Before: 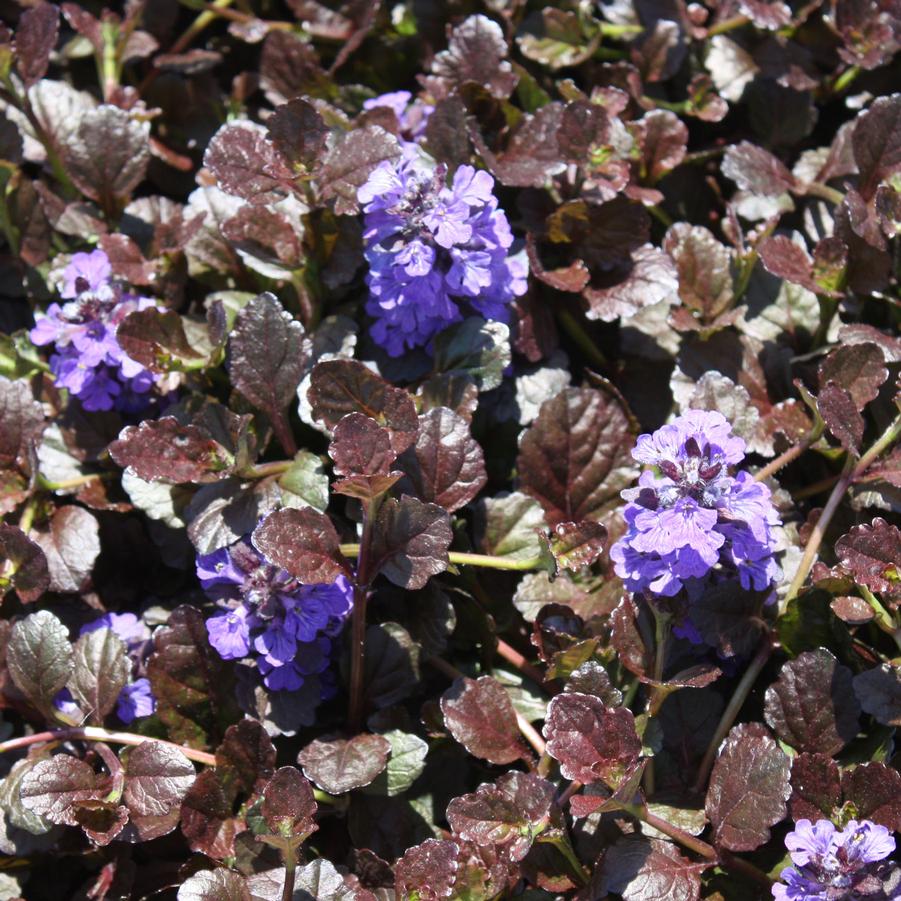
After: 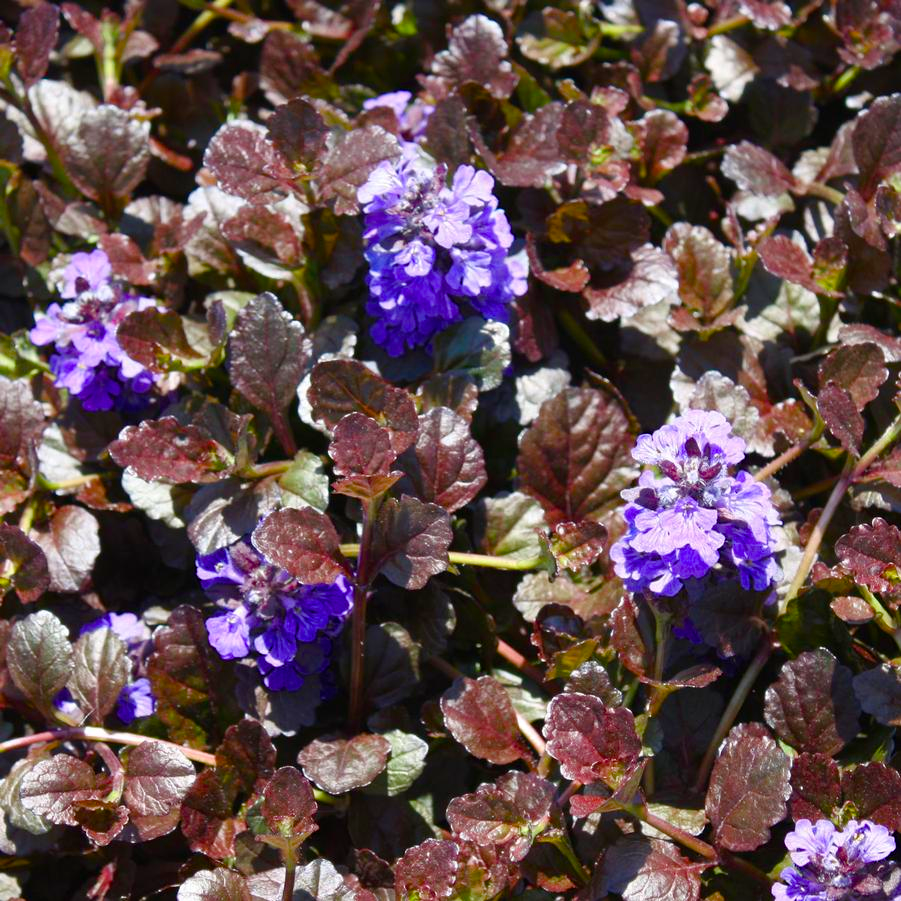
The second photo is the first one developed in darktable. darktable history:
color balance rgb: linear chroma grading › global chroma 9.95%, perceptual saturation grading › global saturation 20%, perceptual saturation grading › highlights -25.311%, perceptual saturation grading › shadows 49.797%
